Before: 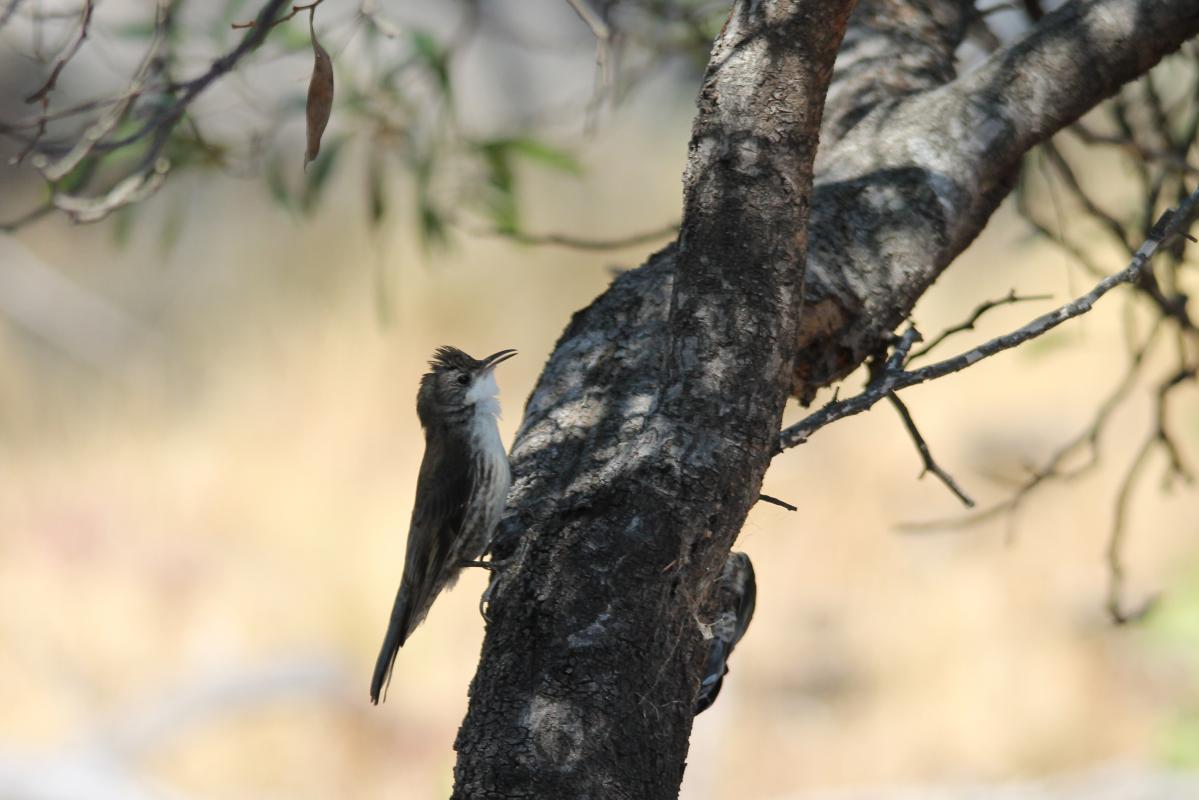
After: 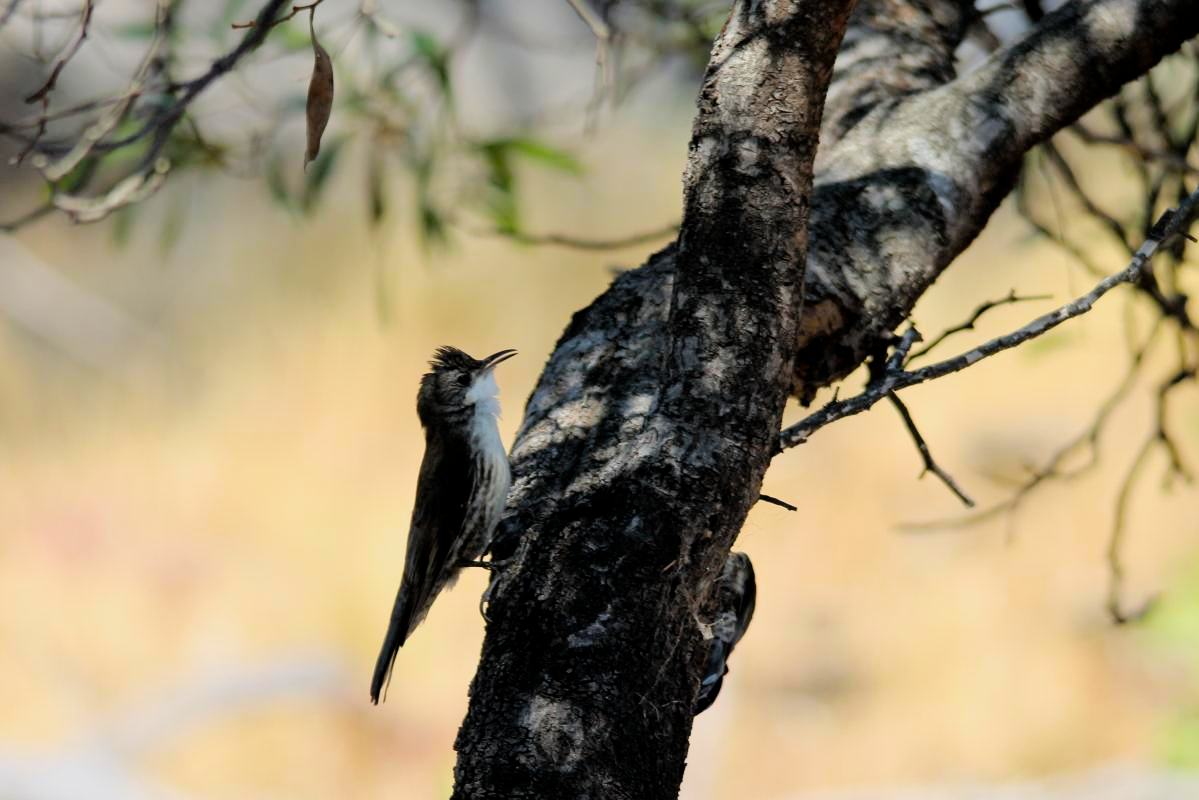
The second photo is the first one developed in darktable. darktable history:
filmic rgb: black relative exposure -7.78 EV, white relative exposure 4.4 EV, target black luminance 0%, hardness 3.75, latitude 50.74%, contrast 1.076, highlights saturation mix 8.67%, shadows ↔ highlights balance -0.249%, color science v6 (2022)
color balance rgb: perceptual saturation grading › global saturation 18.195%, global vibrance 30.5%, contrast 10.374%
